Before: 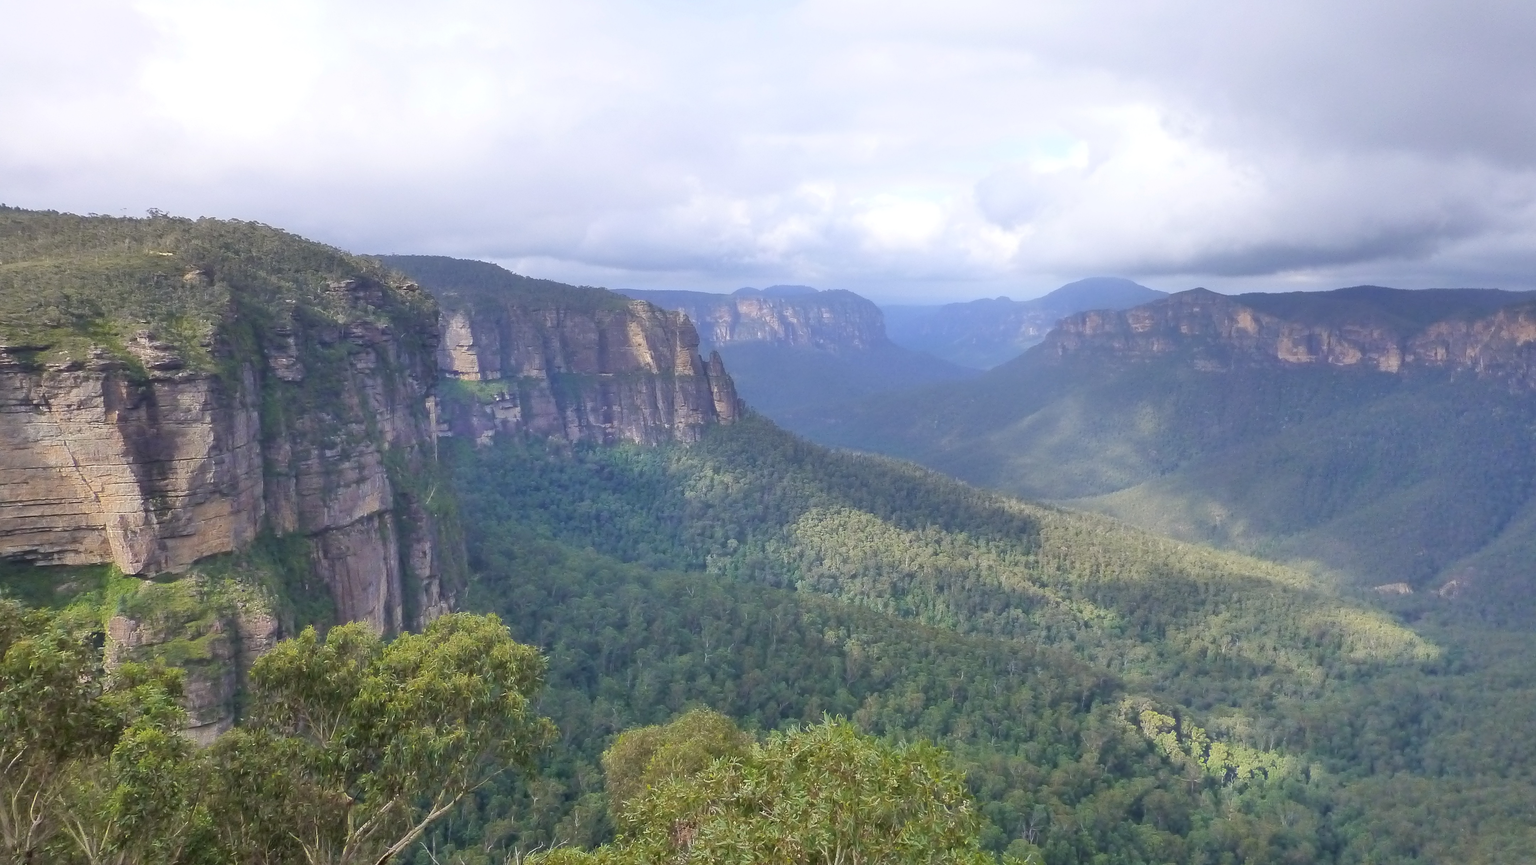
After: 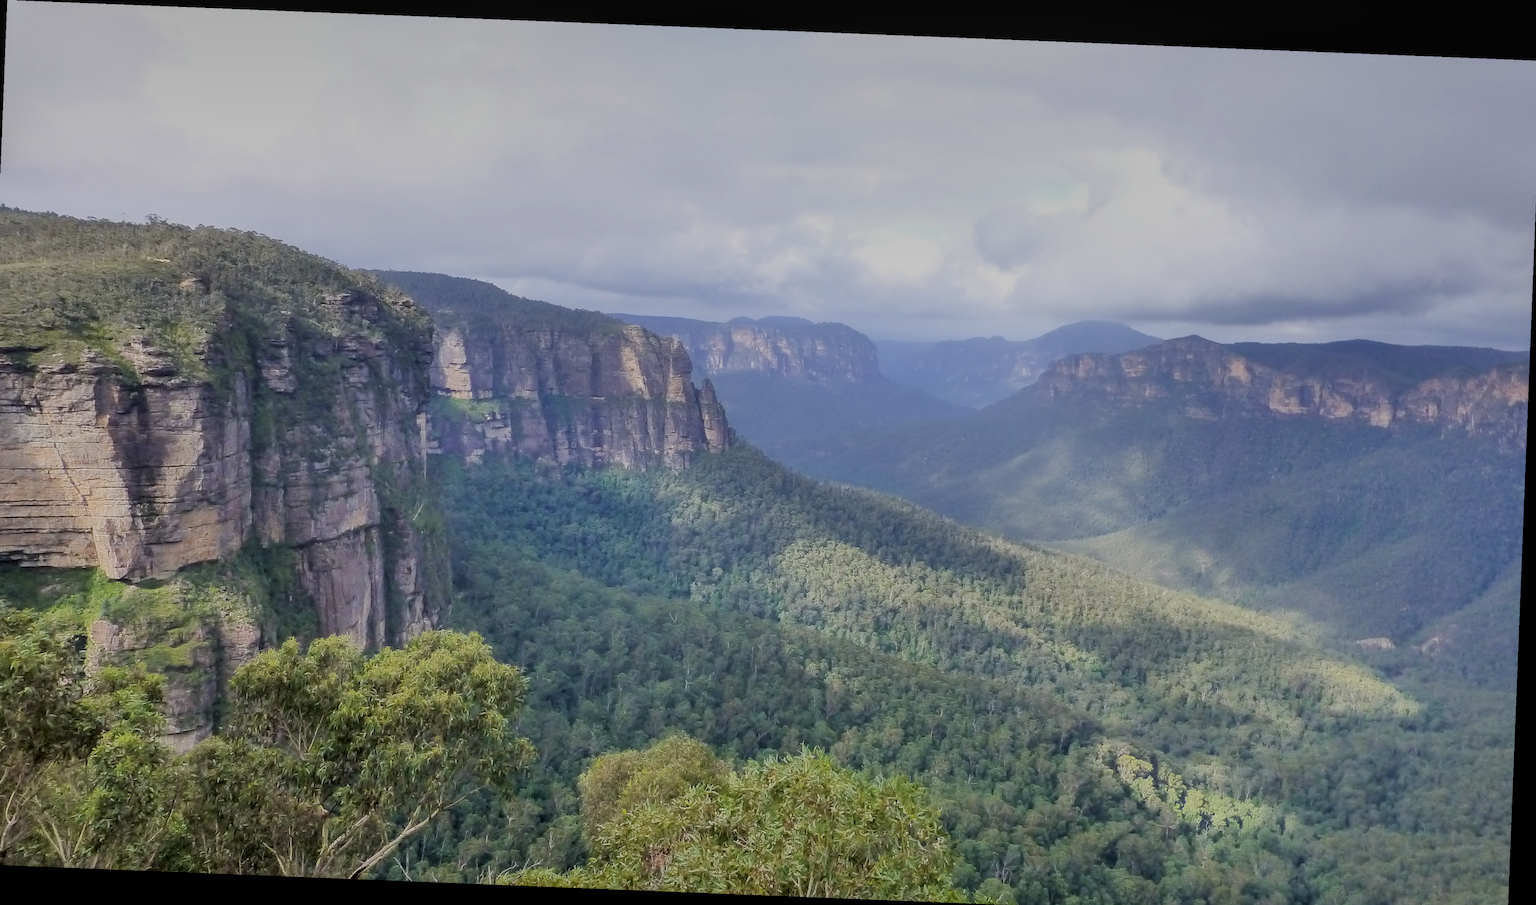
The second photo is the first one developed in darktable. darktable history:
crop: left 1.743%, right 0.268%, bottom 2.011%
local contrast: detail 130%
shadows and highlights: shadows -20, white point adjustment -2, highlights -35
rotate and perspective: rotation 2.27°, automatic cropping off
filmic rgb: black relative exposure -6.98 EV, white relative exposure 5.63 EV, hardness 2.86
